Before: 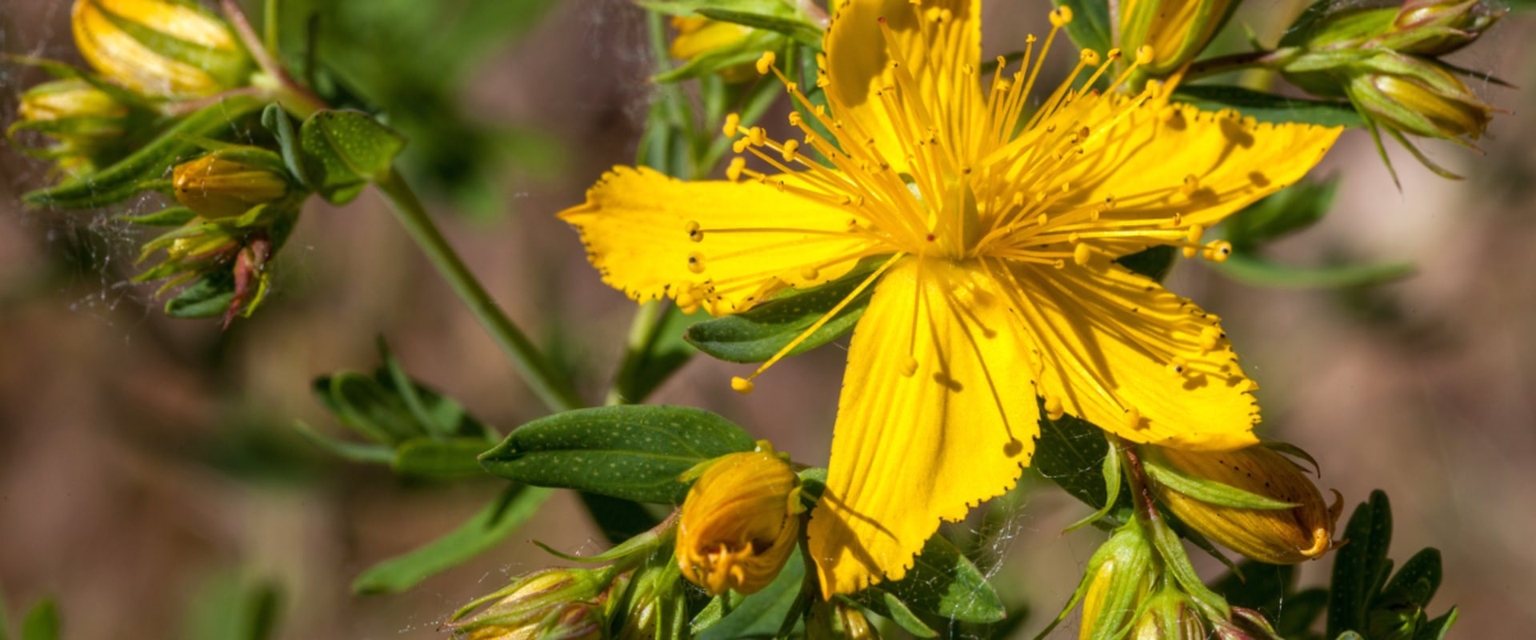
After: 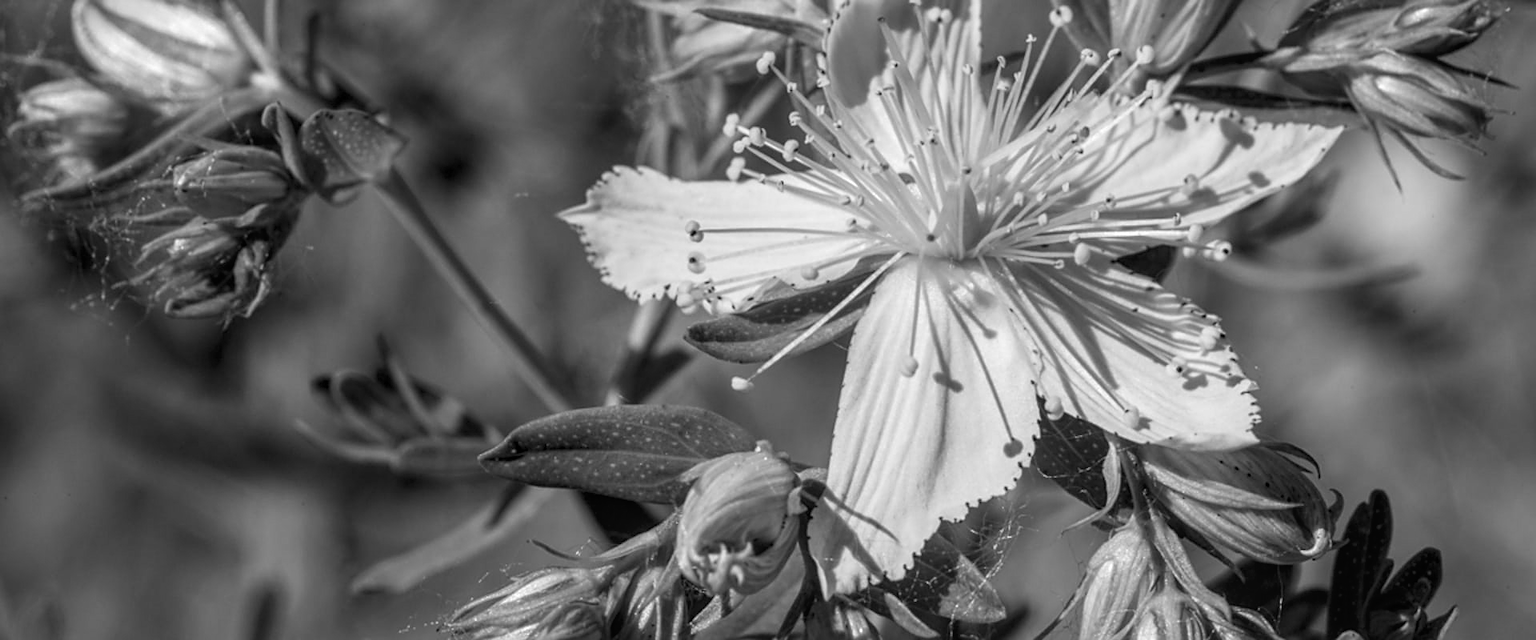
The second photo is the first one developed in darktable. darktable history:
monochrome: a 32, b 64, size 2.3
color balance: lift [1, 1.015, 0.987, 0.985], gamma [1, 0.959, 1.042, 0.958], gain [0.927, 0.938, 1.072, 0.928], contrast 1.5%
local contrast: on, module defaults
sharpen: on, module defaults
